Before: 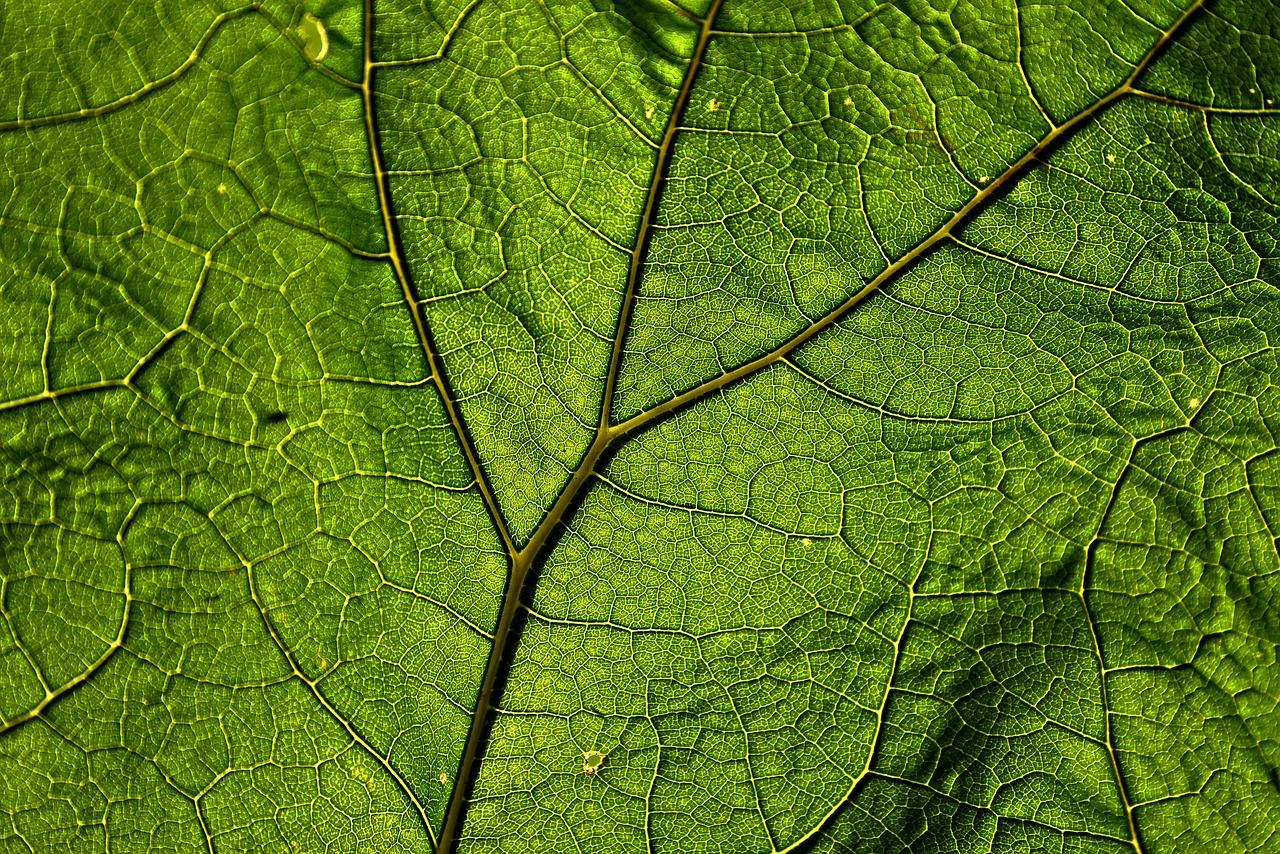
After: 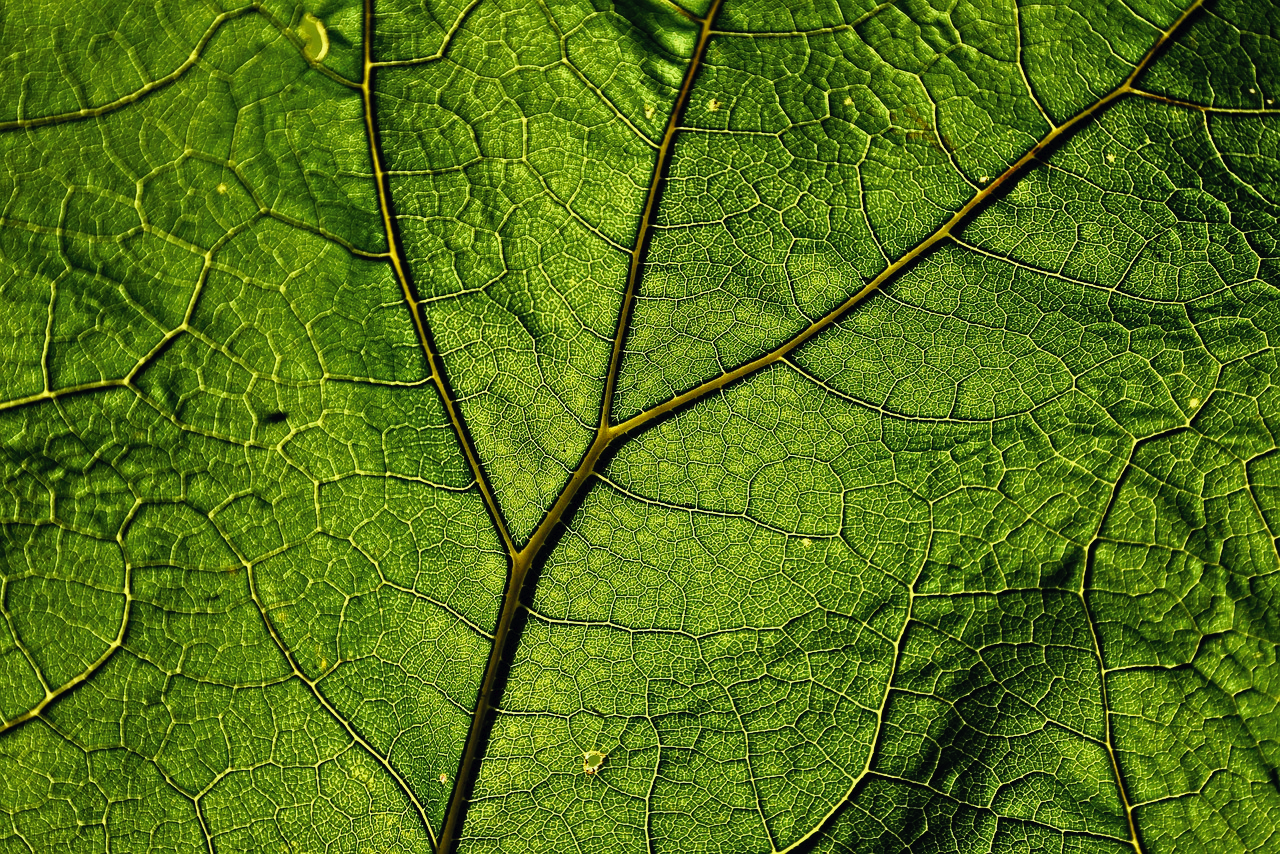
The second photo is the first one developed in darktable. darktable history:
tone curve: curves: ch0 [(0, 0) (0.003, 0.013) (0.011, 0.016) (0.025, 0.021) (0.044, 0.029) (0.069, 0.039) (0.1, 0.056) (0.136, 0.085) (0.177, 0.14) (0.224, 0.201) (0.277, 0.28) (0.335, 0.372) (0.399, 0.475) (0.468, 0.567) (0.543, 0.643) (0.623, 0.722) (0.709, 0.801) (0.801, 0.859) (0.898, 0.927) (1, 1)], preserve colors none
color look up table: target L [97.81, 85.46, 88.1, 86.78, 85.29, 71.28, 60.03, 53.77, 61.69, 43.94, 35.31, 21.19, 200.93, 73.45, 69.27, 65.06, 63.15, 55.3, 58.75, 48.67, 48.57, 39.63, 30.22, 23.1, 23.29, 94.34, 80.31, 76.22, 66.06, 54.27, 56.7, 60.25, 48.25, 40.74, 34.44, 37.46, 32.26, 37.34, 28.84, 19.05, 10.47, 4.777, 1.258, 88.47, 72.9, 63.83, 62.34, 41.09, 40.18], target a [-15.02, -28.34, -12.21, -41.75, -56.18, -57.85, -31.89, -51, -21.2, -14.13, -26.29, -19.43, 0, 25.98, 18.12, 9.552, 42.52, 8.482, 6.122, 67.16, 33.84, 49.08, 3.219, 10.96, 32.39, -5.26, 20.91, 47.72, 27.3, 9.229, 49.46, 81.04, 52.67, 20.6, 1.87, 30.5, 19.73, 55.25, 29.21, 32.31, 23.46, 26.74, 6.491, -42.71, -32.45, -12.39, -16.86, -12.22, -17.81], target b [31.21, 38.96, 80.09, 68.89, -2.16, 23.39, 31.17, 42.49, 10.05, 36.1, 25.47, 17.07, -0.001, 28.27, 52.28, 61.88, 14.26, 32.46, 4.108, 34.56, 41.85, 13.44, 9.282, 26.69, 23.87, 1.043, -20.77, -34.67, -4.436, -38.84, -7.972, -58.83, -34.69, -72.24, -36.65, -48.9, -23.18, -47.29, -4.963, -54.22, -4.93, -35.02, -7.748, -10.2, -26.46, -15.83, -43.59, -25.13, -8.832], num patches 49
